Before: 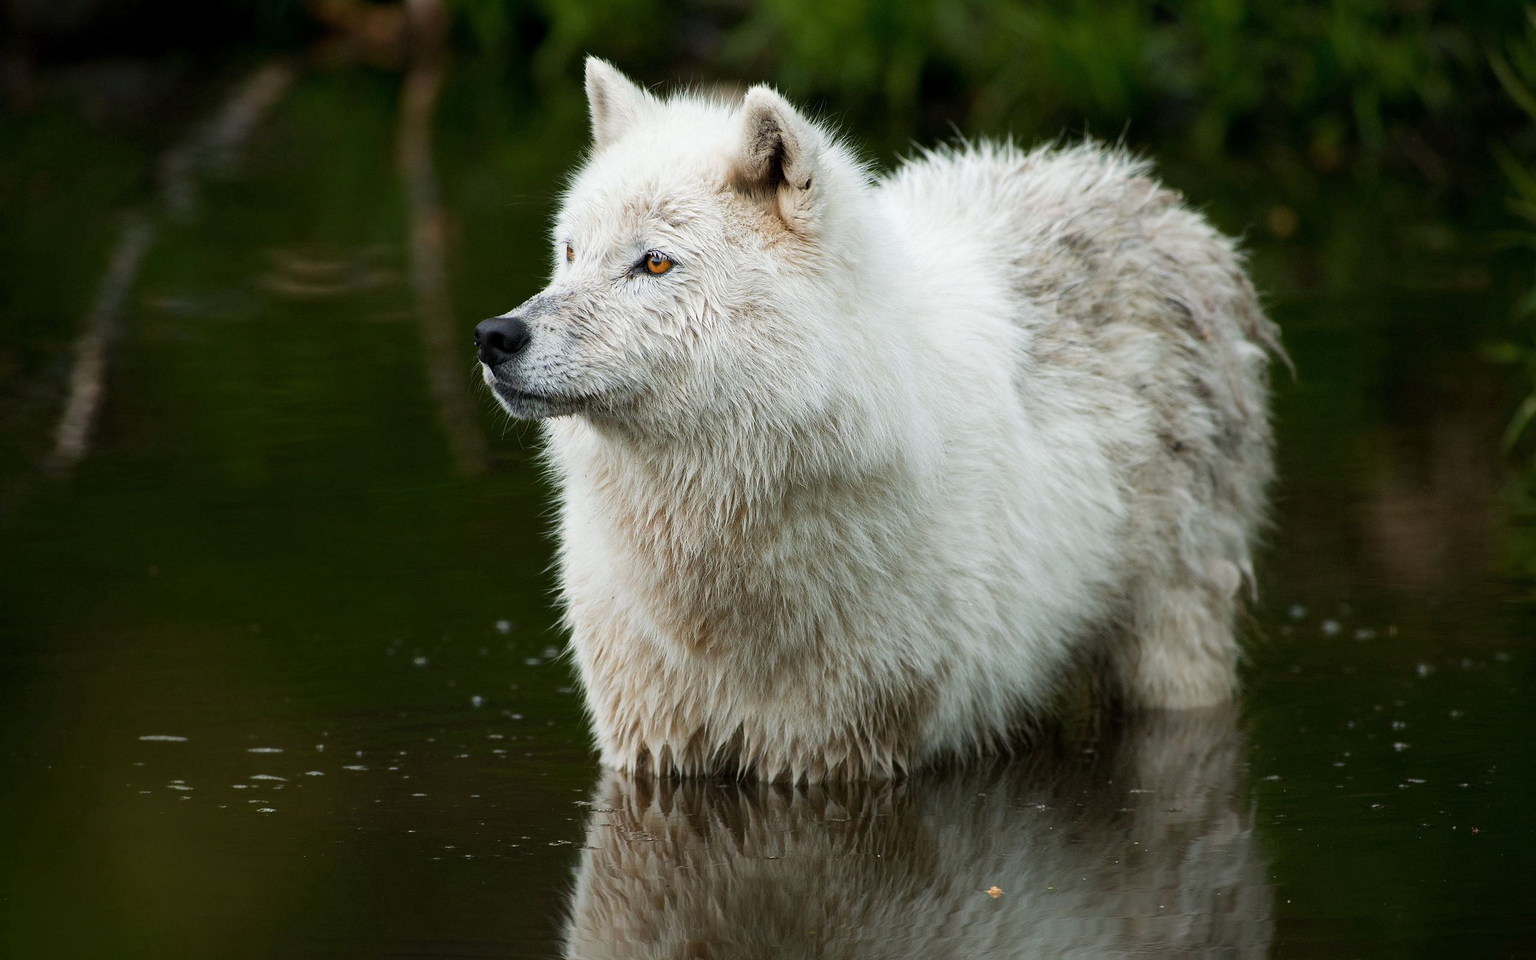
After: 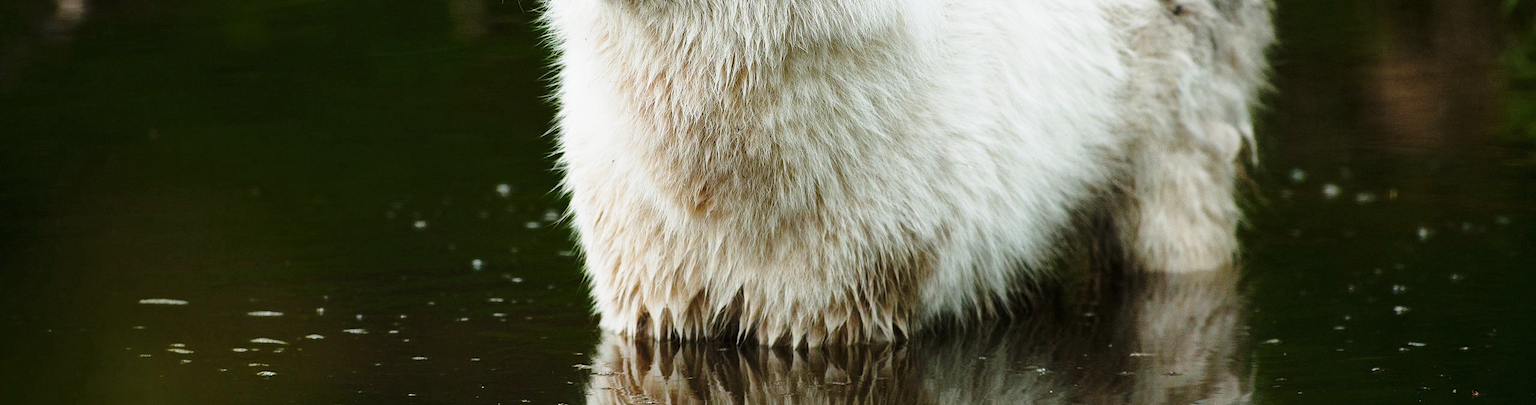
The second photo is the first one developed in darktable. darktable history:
crop: top 45.551%, bottom 12.262%
base curve: curves: ch0 [(0, 0) (0.028, 0.03) (0.121, 0.232) (0.46, 0.748) (0.859, 0.968) (1, 1)], preserve colors none
